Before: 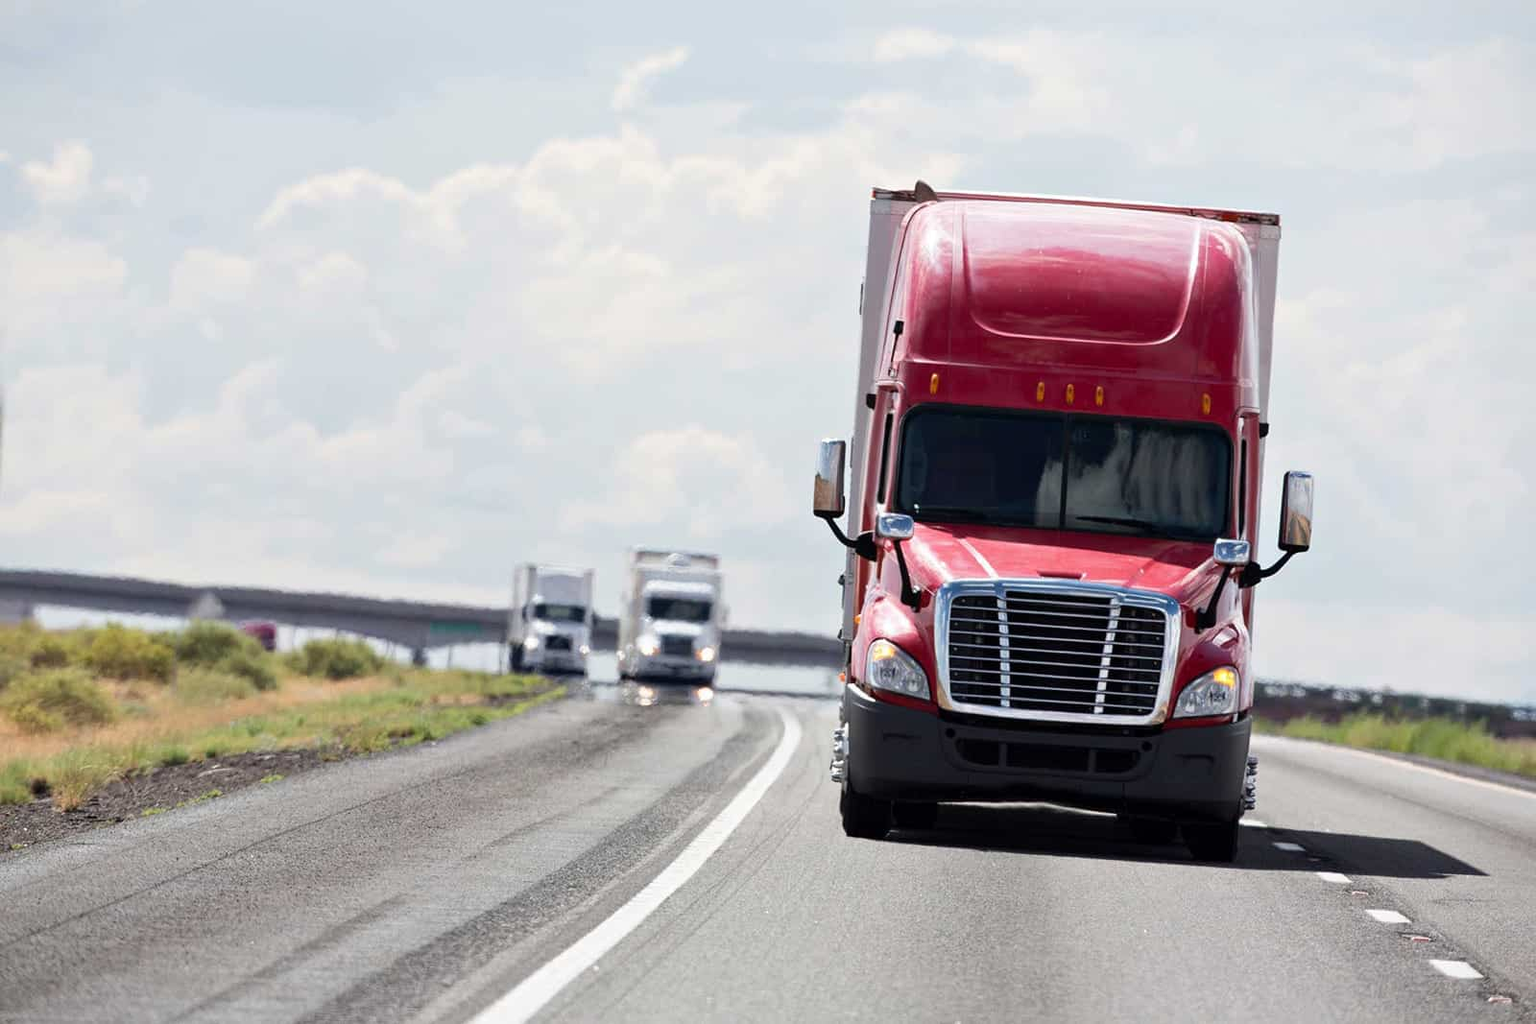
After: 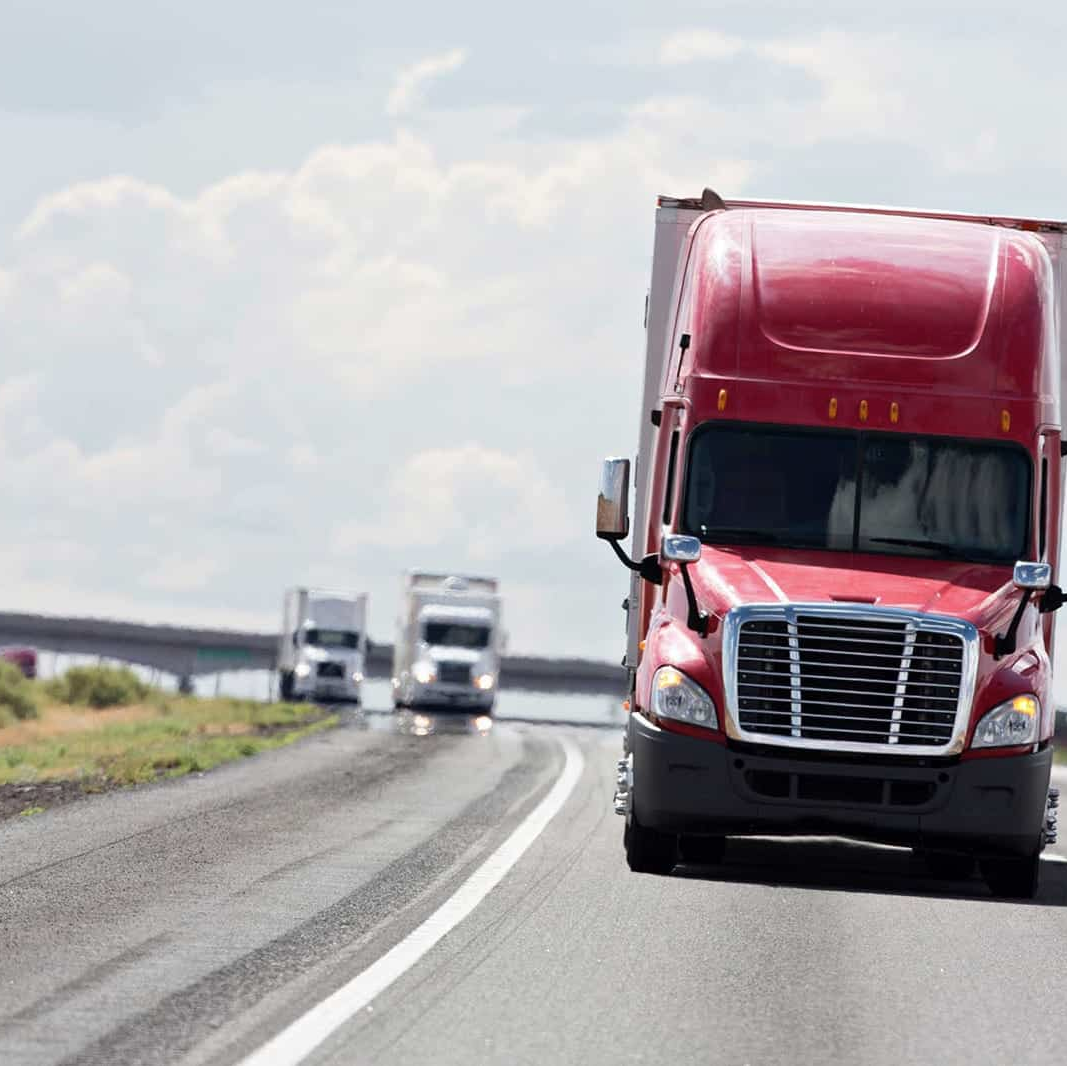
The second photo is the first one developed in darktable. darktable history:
exposure: compensate highlight preservation false
crop and rotate: left 15.688%, right 17.576%
contrast brightness saturation: saturation -0.067
